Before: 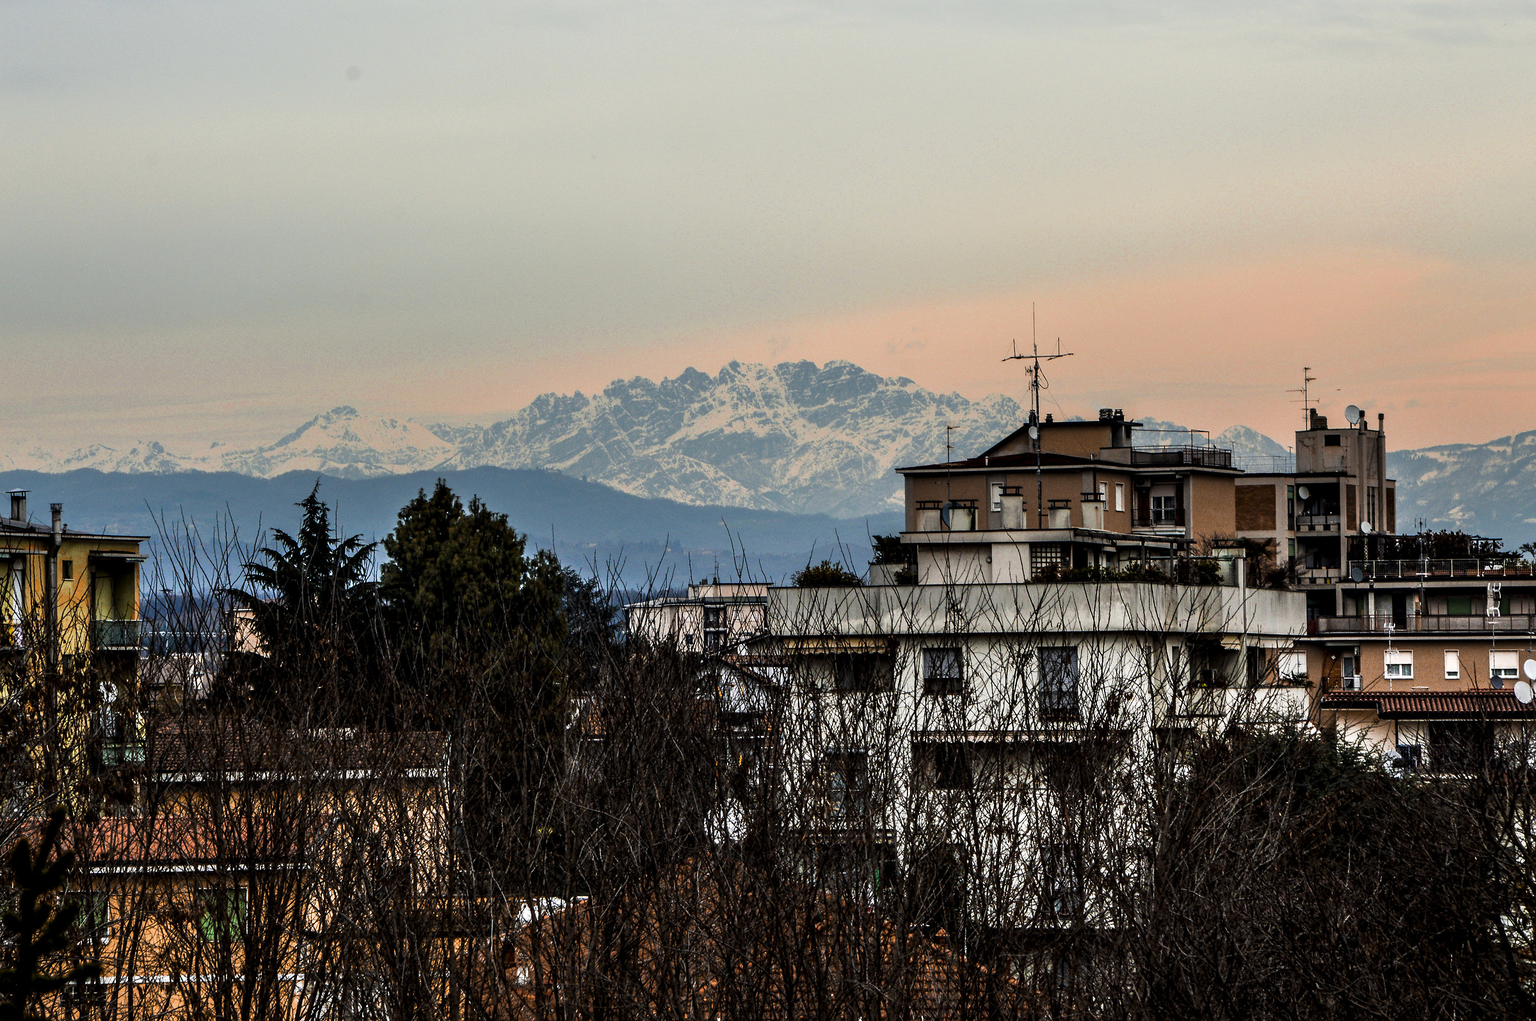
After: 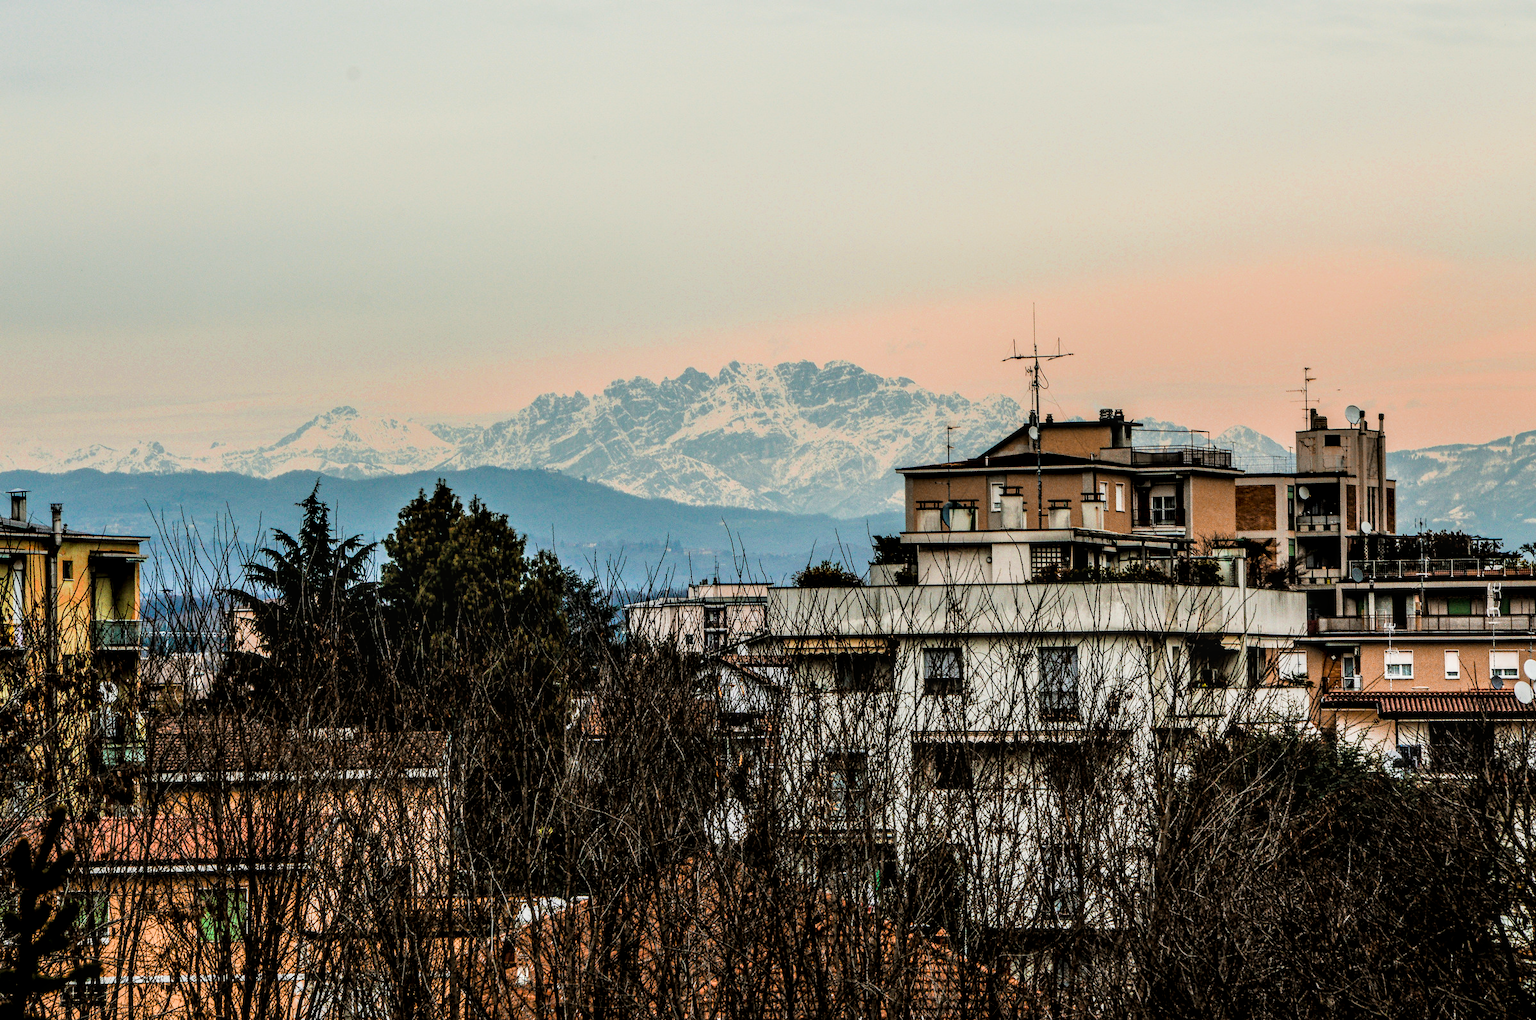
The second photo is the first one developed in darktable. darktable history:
filmic rgb: black relative exposure -7.65 EV, white relative exposure 4.56 EV, hardness 3.61
local contrast: detail 130%
exposure: exposure 1 EV, compensate highlight preservation false
color balance: mode lift, gamma, gain (sRGB), lift [1.04, 1, 1, 0.97], gamma [1.01, 1, 1, 0.97], gain [0.96, 1, 1, 0.97]
